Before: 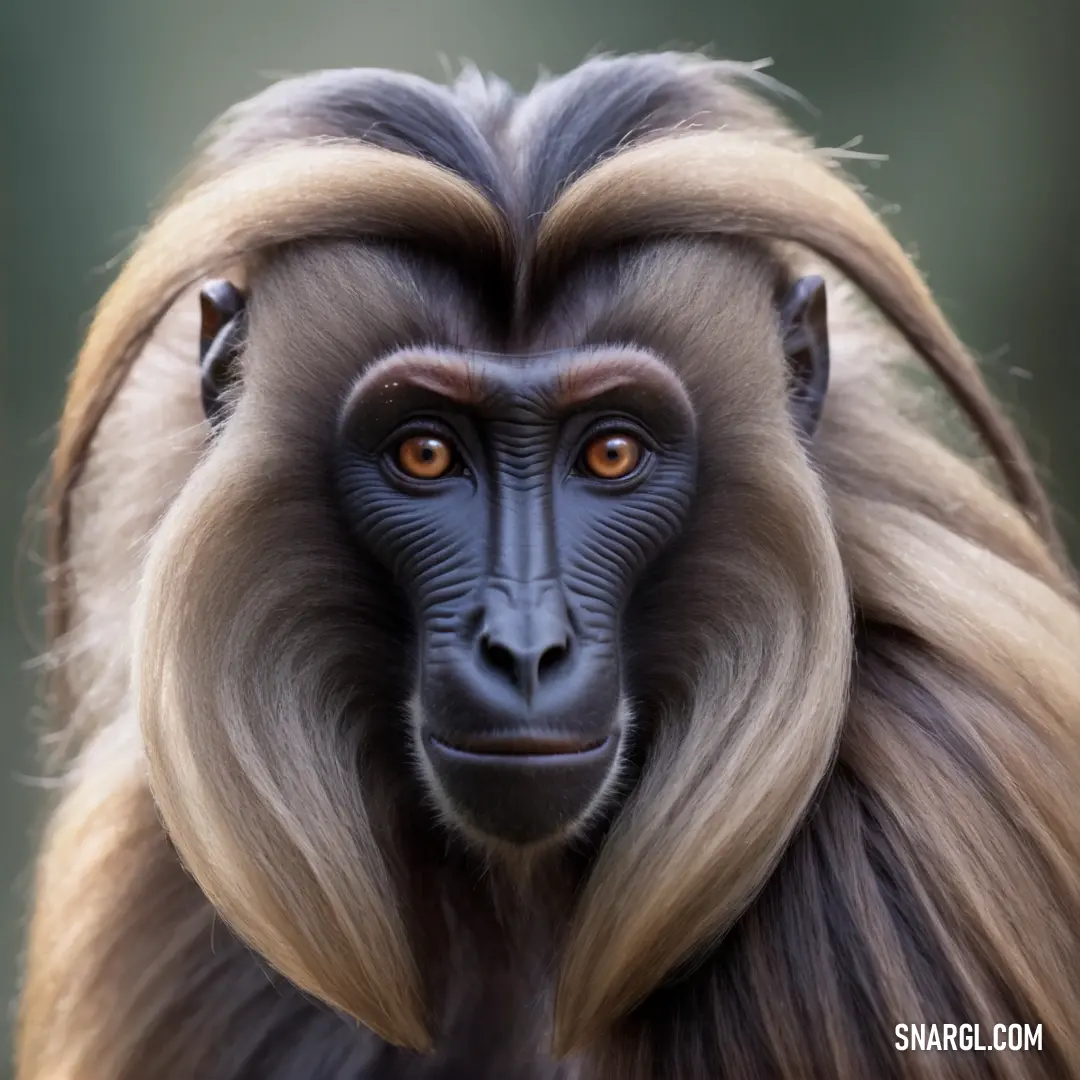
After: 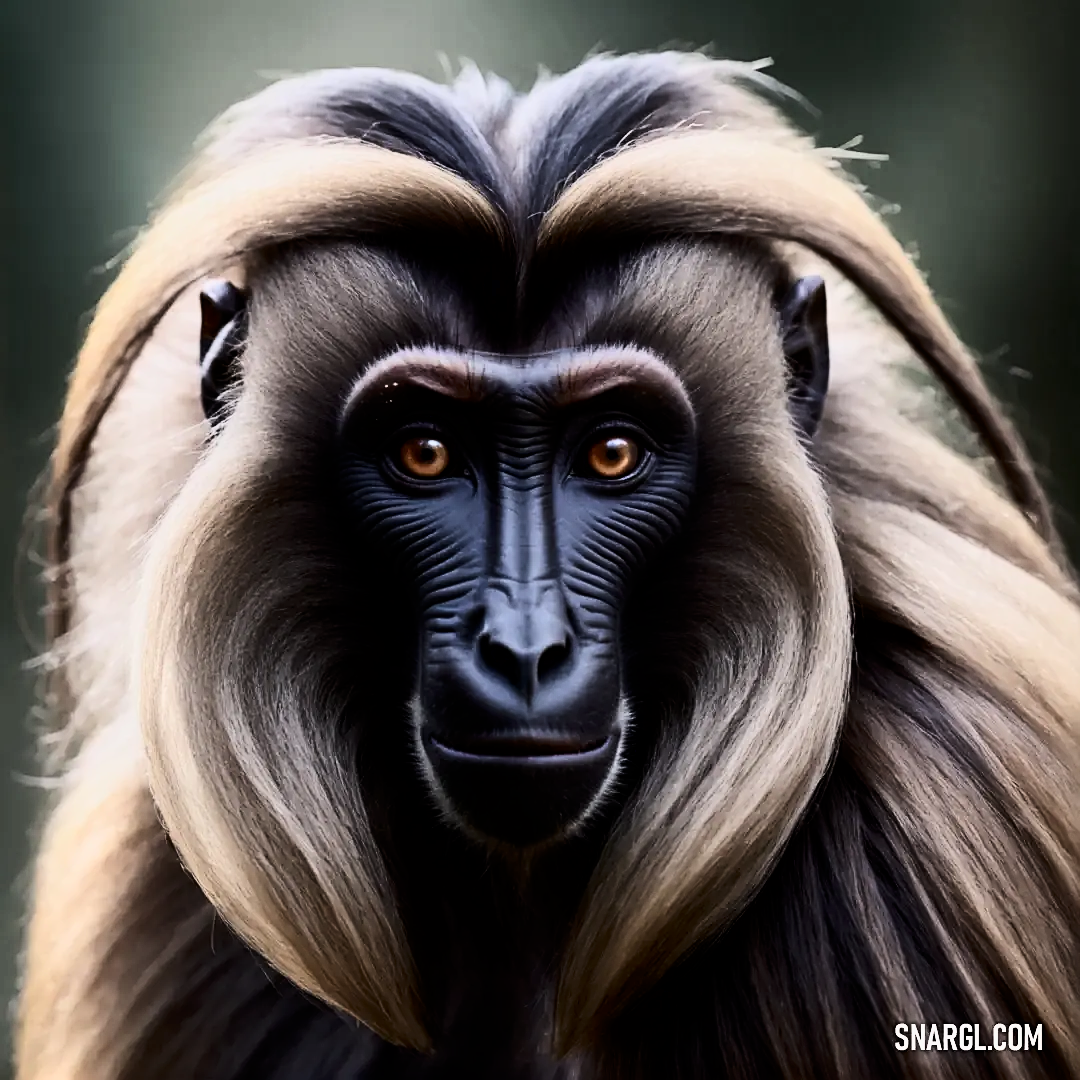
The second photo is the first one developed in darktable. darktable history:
contrast brightness saturation: contrast 0.283
filmic rgb: black relative exposure -8.02 EV, white relative exposure 4.03 EV, hardness 4.15, contrast 1.373, color science v6 (2022)
sharpen: on, module defaults
